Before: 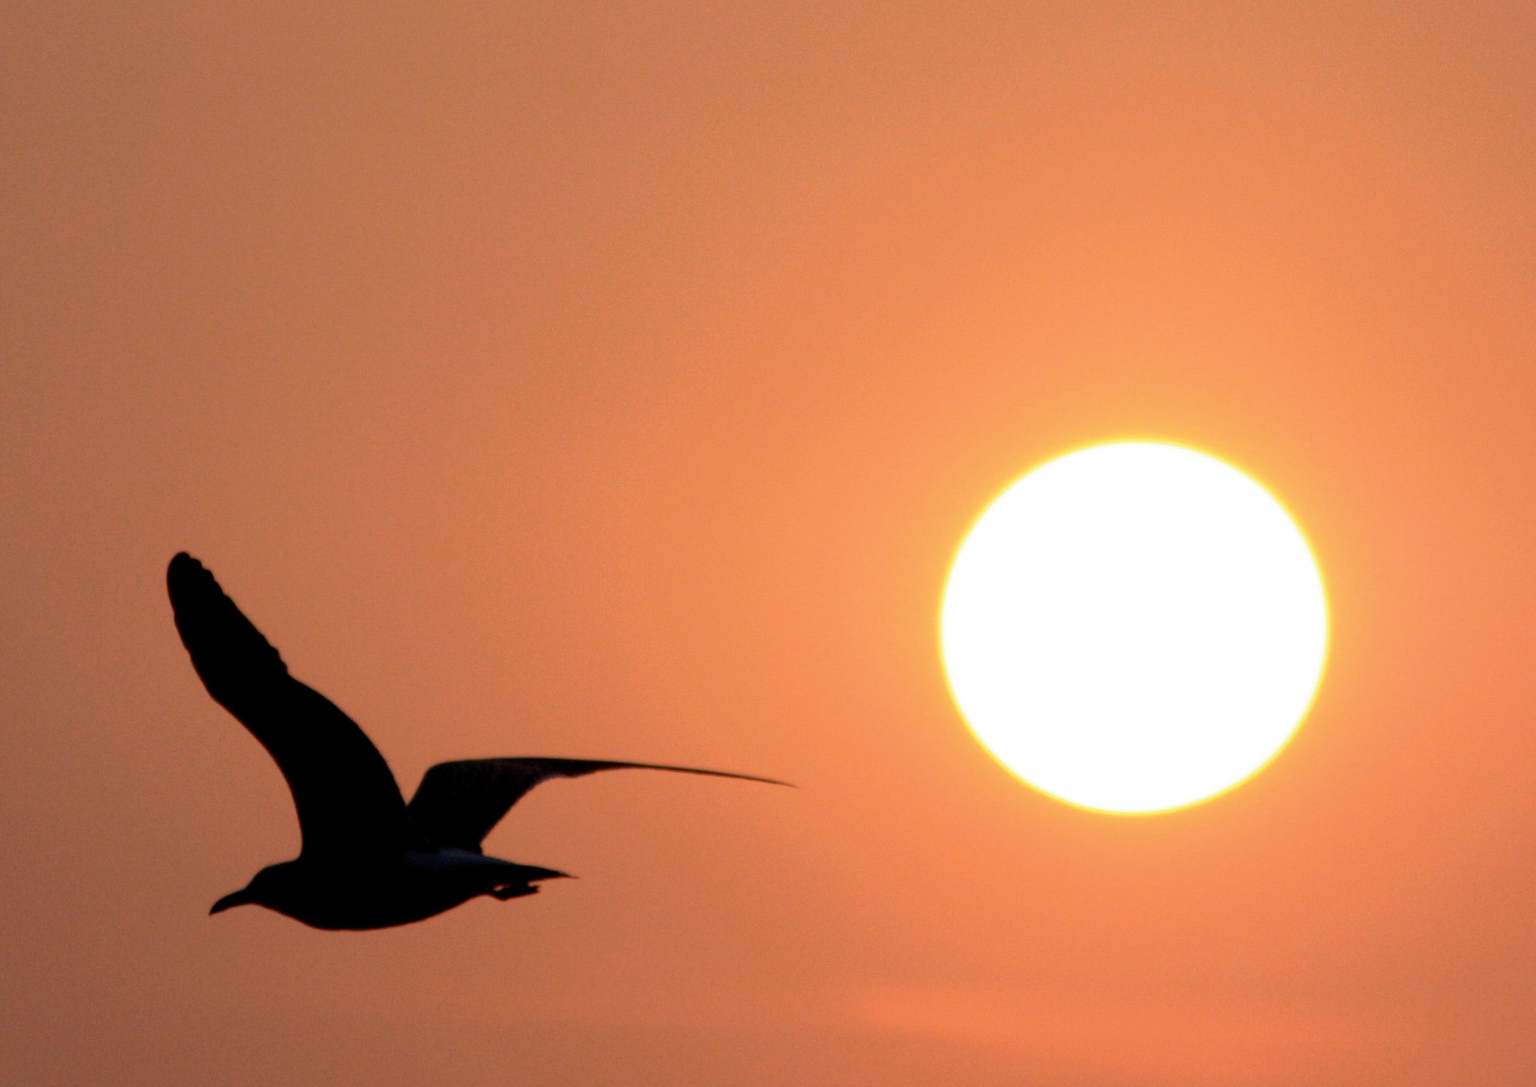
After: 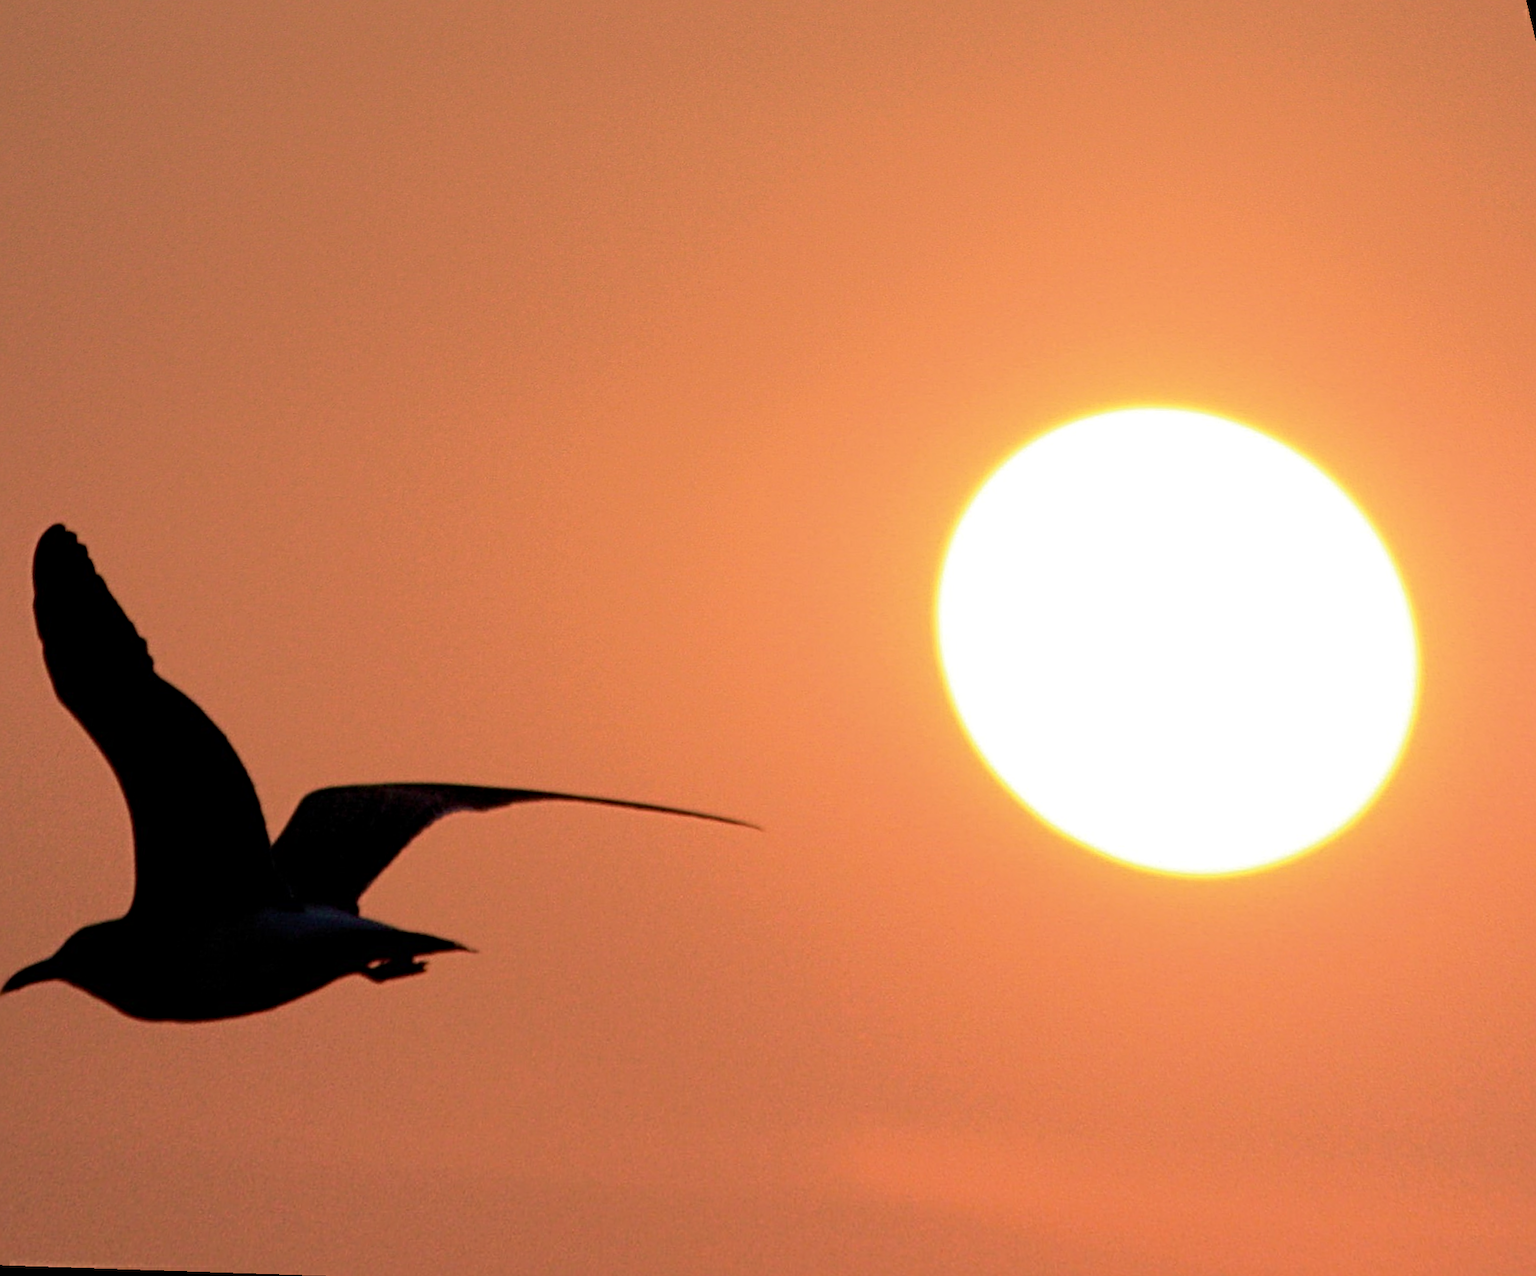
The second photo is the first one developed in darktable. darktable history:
sharpen: radius 4.883
rotate and perspective: rotation 0.72°, lens shift (vertical) -0.352, lens shift (horizontal) -0.051, crop left 0.152, crop right 0.859, crop top 0.019, crop bottom 0.964
tone equalizer: -8 EV -1.84 EV, -7 EV -1.16 EV, -6 EV -1.62 EV, smoothing diameter 25%, edges refinement/feathering 10, preserve details guided filter
velvia: on, module defaults
